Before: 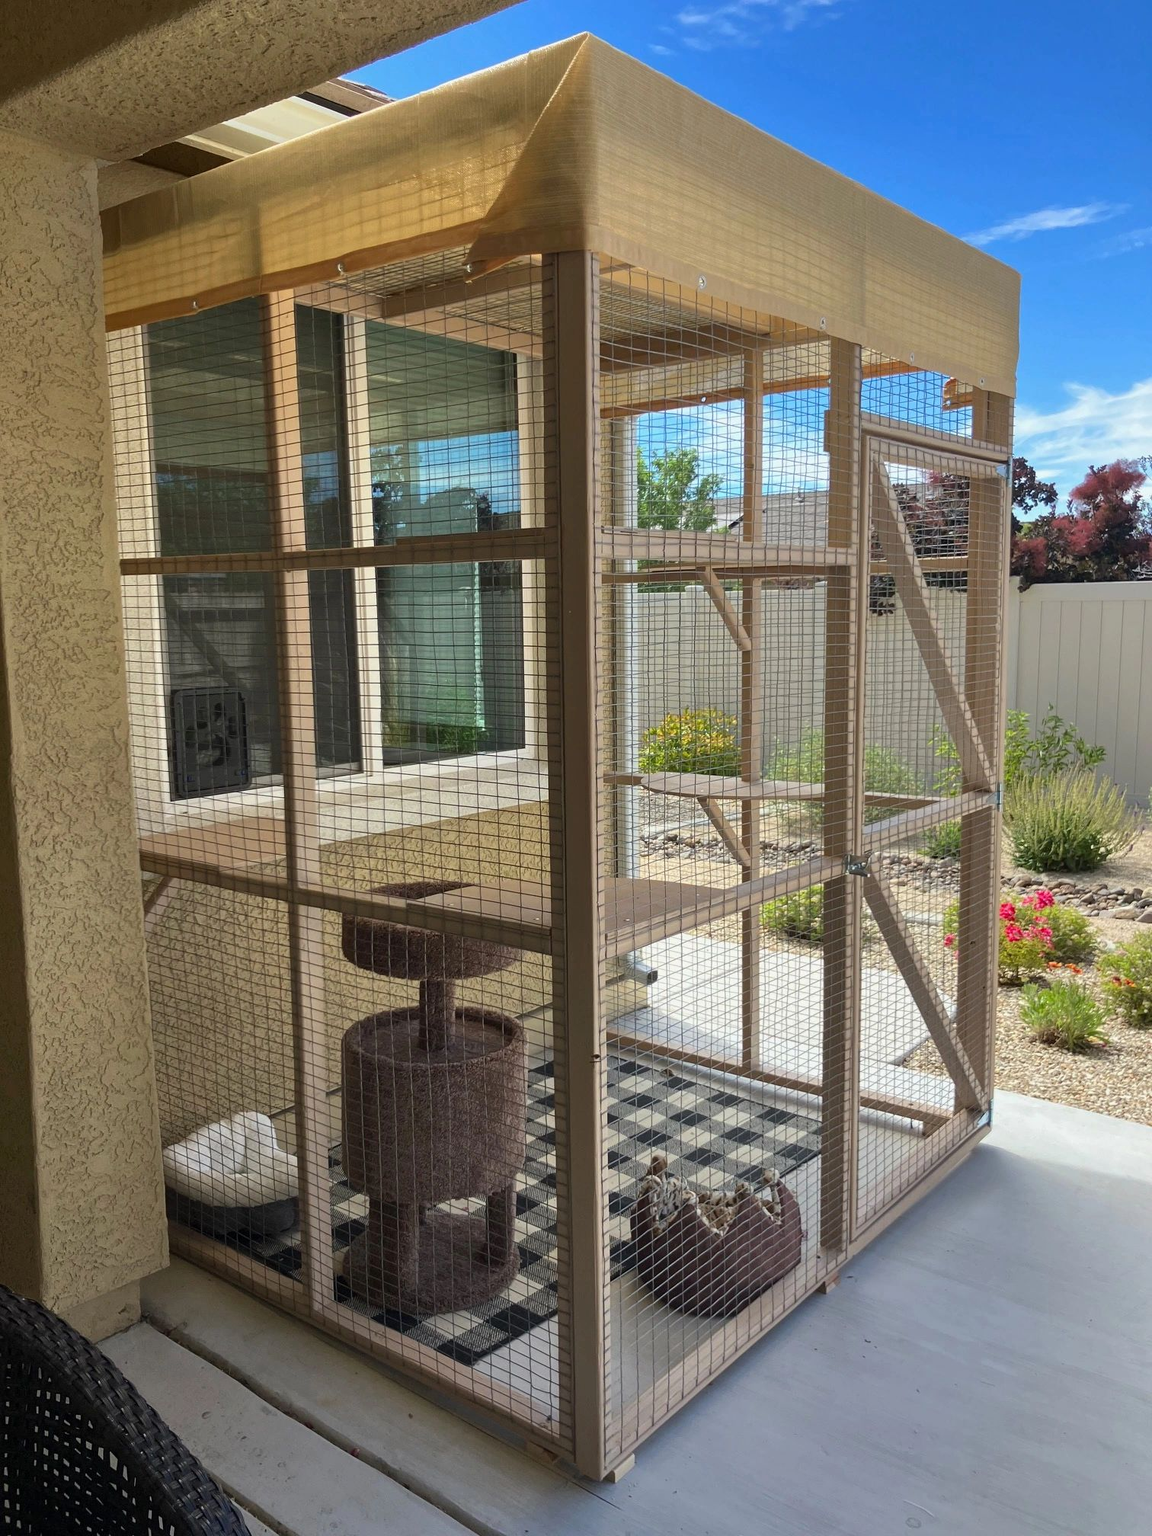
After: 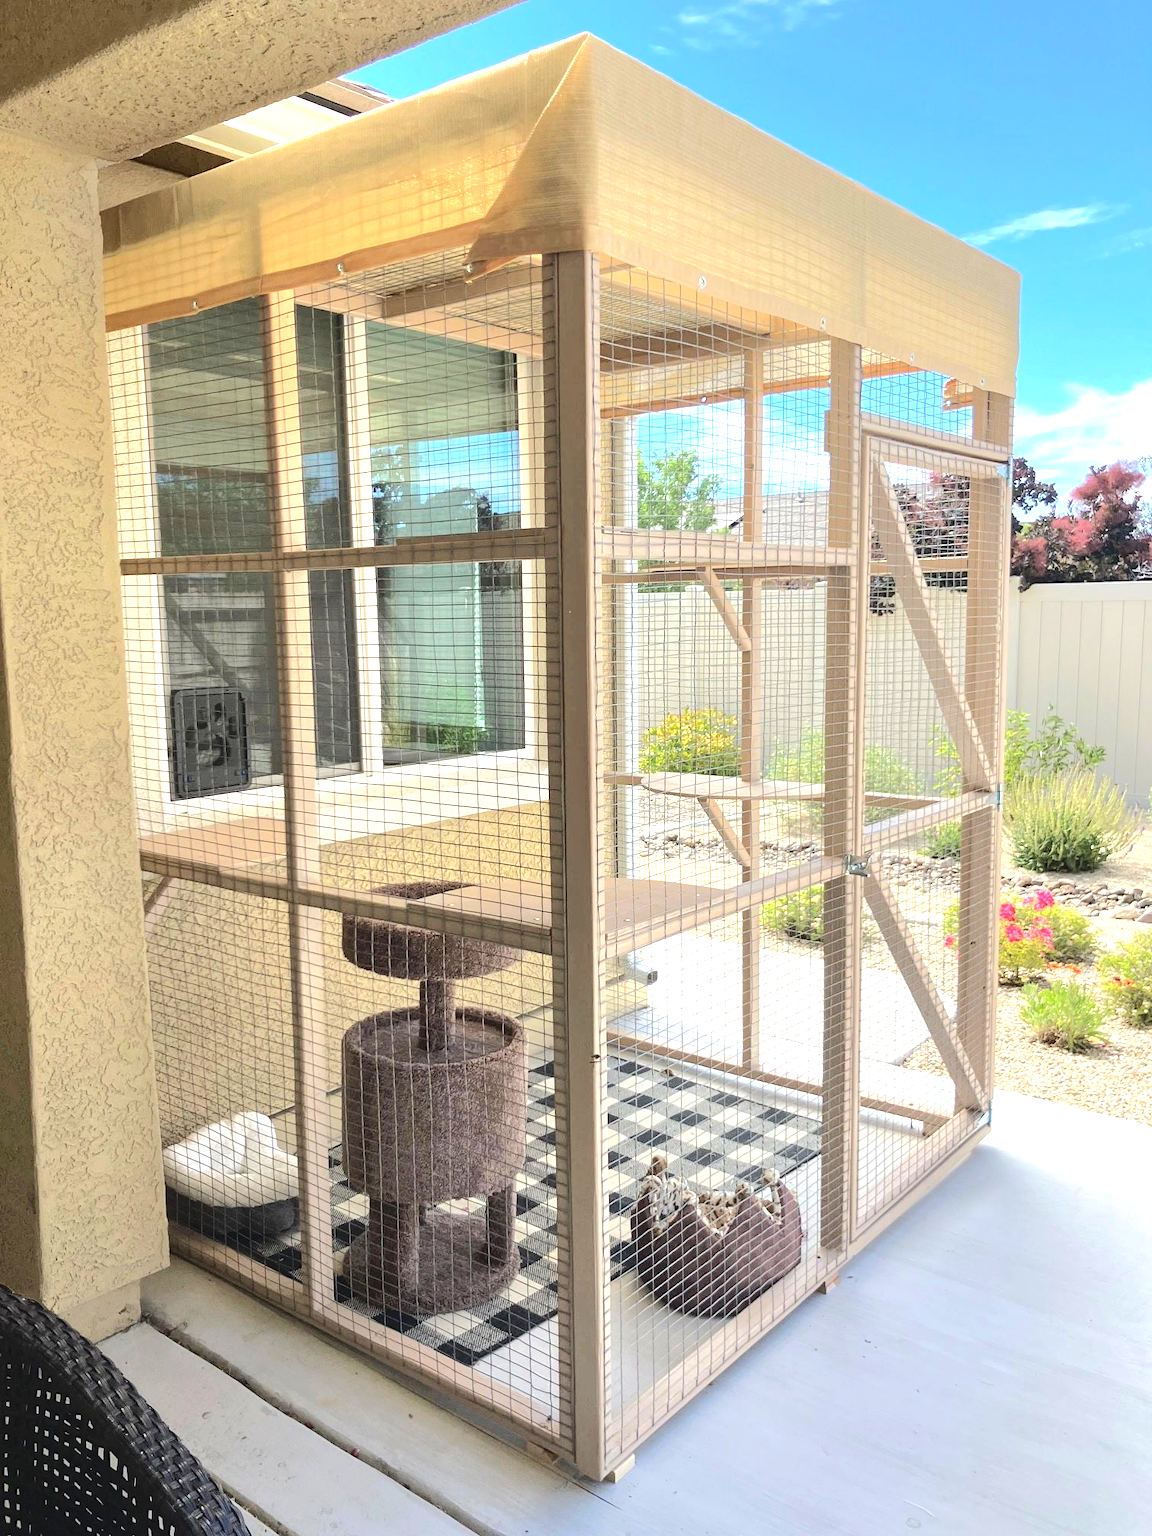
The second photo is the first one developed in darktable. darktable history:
exposure: black level correction -0.002, exposure 1.11 EV, compensate exposure bias true, compensate highlight preservation false
tone curve: curves: ch0 [(0, 0) (0.003, 0.058) (0.011, 0.059) (0.025, 0.061) (0.044, 0.067) (0.069, 0.084) (0.1, 0.102) (0.136, 0.124) (0.177, 0.171) (0.224, 0.246) (0.277, 0.324) (0.335, 0.411) (0.399, 0.509) (0.468, 0.605) (0.543, 0.688) (0.623, 0.738) (0.709, 0.798) (0.801, 0.852) (0.898, 0.911) (1, 1)], color space Lab, independent channels, preserve colors none
